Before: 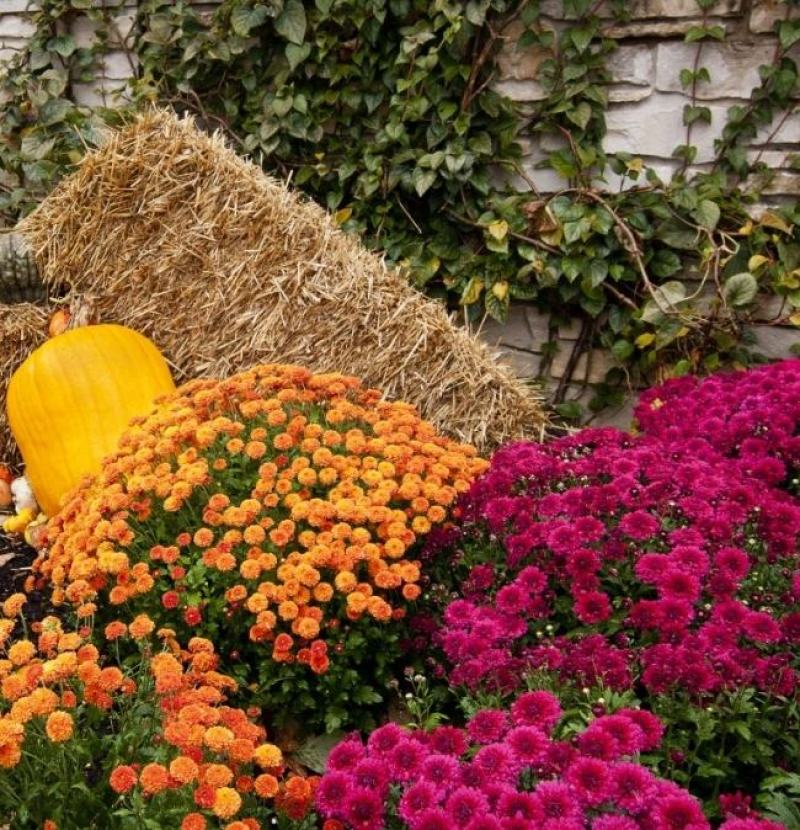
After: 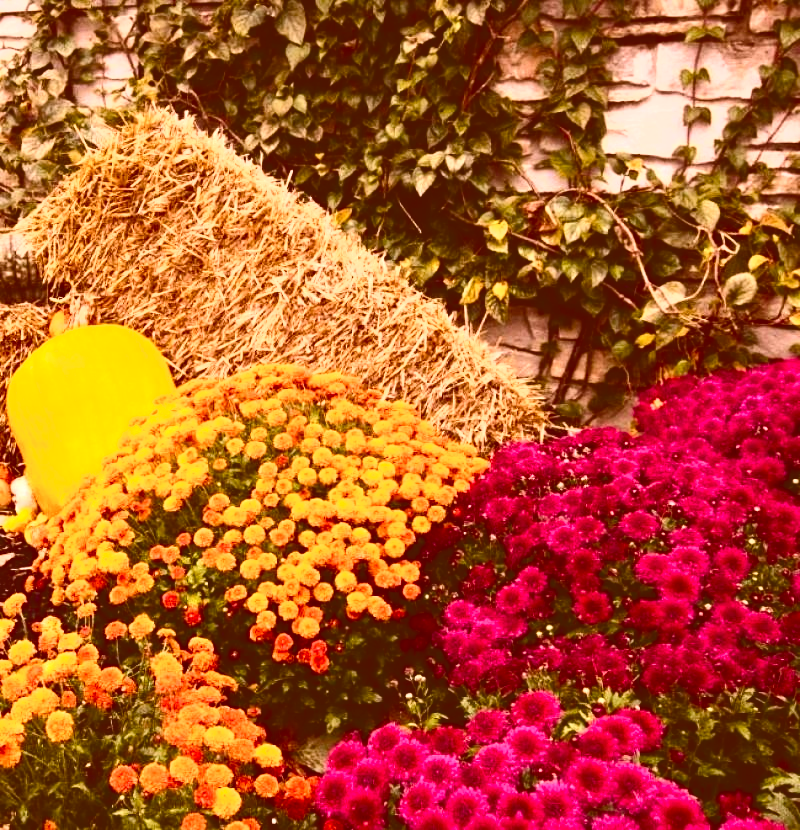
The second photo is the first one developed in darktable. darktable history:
exposure: black level correction 0, exposure 0.694 EV, compensate exposure bias true, compensate highlight preservation false
color balance rgb: highlights gain › chroma 4.454%, highlights gain › hue 33.43°, global offset › luminance 0.494%, perceptual saturation grading › global saturation 29.873%, contrast 4.86%
color correction: highlights a* 9.05, highlights b* 8.74, shadows a* 39.9, shadows b* 39.91, saturation 0.785
tone curve: curves: ch0 [(0, 0) (0.003, 0.156) (0.011, 0.156) (0.025, 0.161) (0.044, 0.161) (0.069, 0.161) (0.1, 0.166) (0.136, 0.168) (0.177, 0.179) (0.224, 0.202) (0.277, 0.241) (0.335, 0.296) (0.399, 0.378) (0.468, 0.484) (0.543, 0.604) (0.623, 0.728) (0.709, 0.822) (0.801, 0.918) (0.898, 0.98) (1, 1)], color space Lab, independent channels, preserve colors none
